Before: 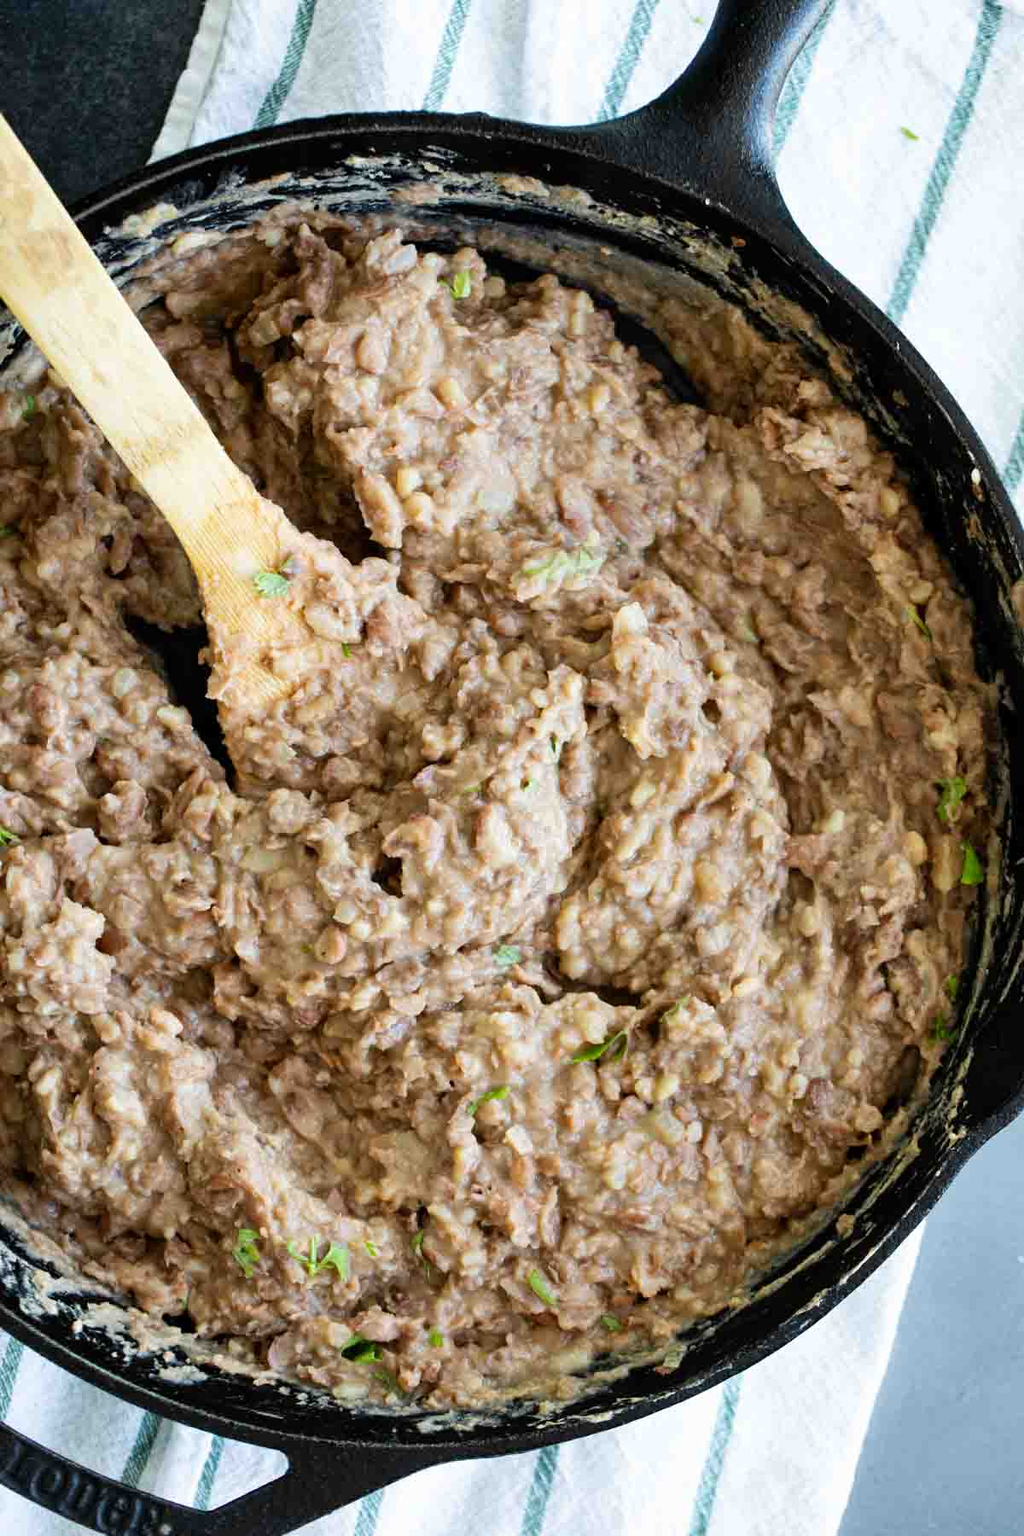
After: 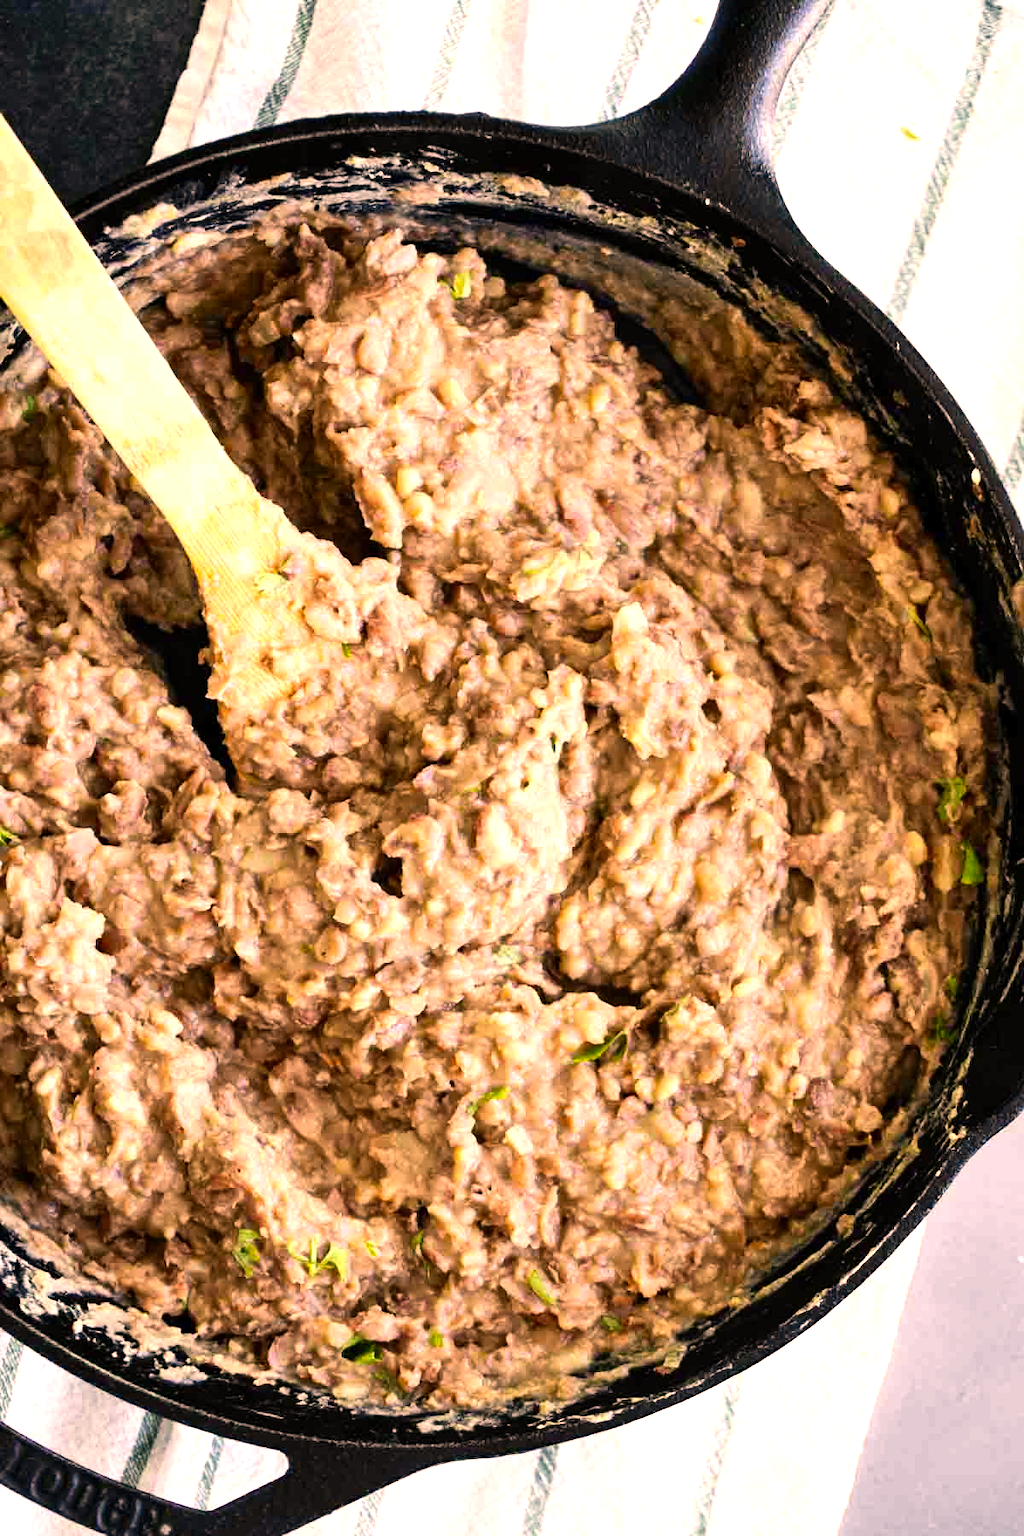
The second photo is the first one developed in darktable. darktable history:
levels: levels [0, 0.478, 1]
color correction: highlights a* 21.56, highlights b* 22
tone equalizer: -8 EV -0.78 EV, -7 EV -0.717 EV, -6 EV -0.639 EV, -5 EV -0.381 EV, -3 EV 0.388 EV, -2 EV 0.6 EV, -1 EV 0.684 EV, +0 EV 0.749 EV, edges refinement/feathering 500, mask exposure compensation -1.57 EV, preserve details no
